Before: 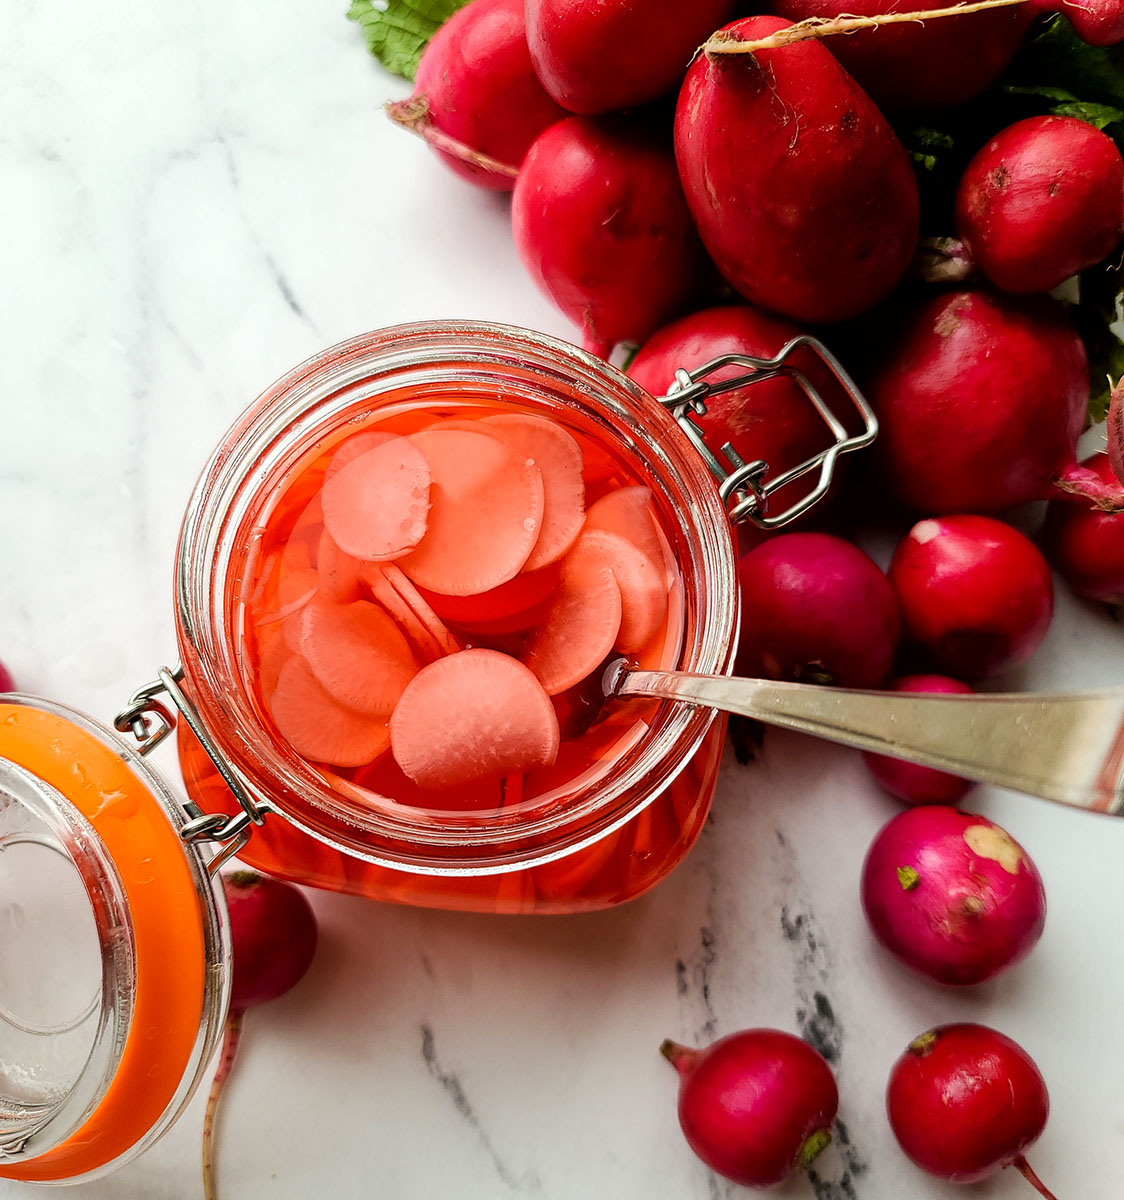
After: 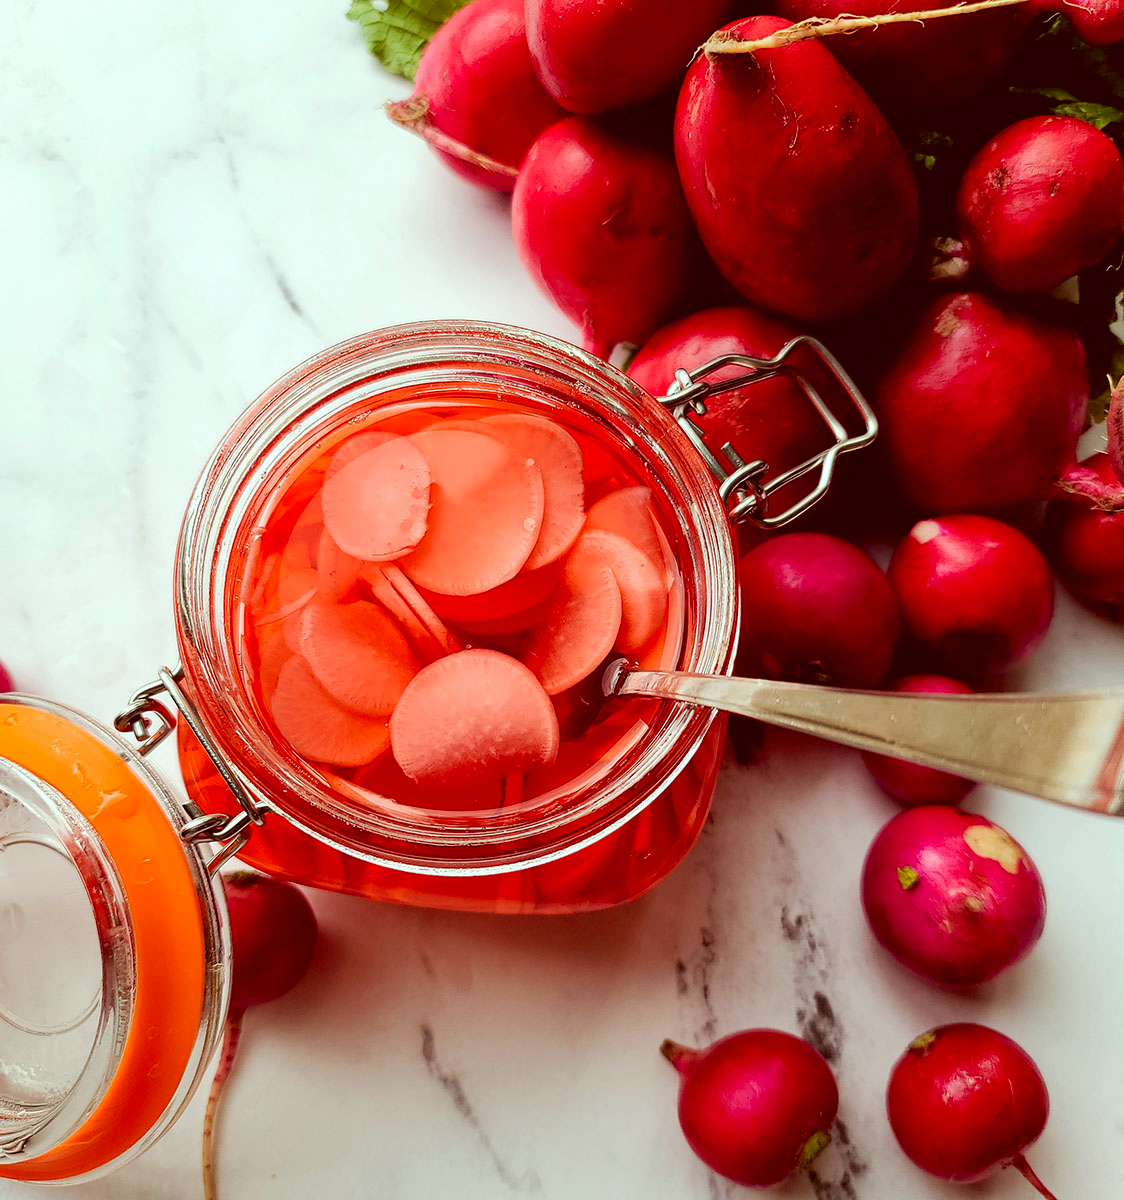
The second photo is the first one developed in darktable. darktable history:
color correction: highlights a* -7.02, highlights b* -0.2, shadows a* 20.51, shadows b* 11.9
